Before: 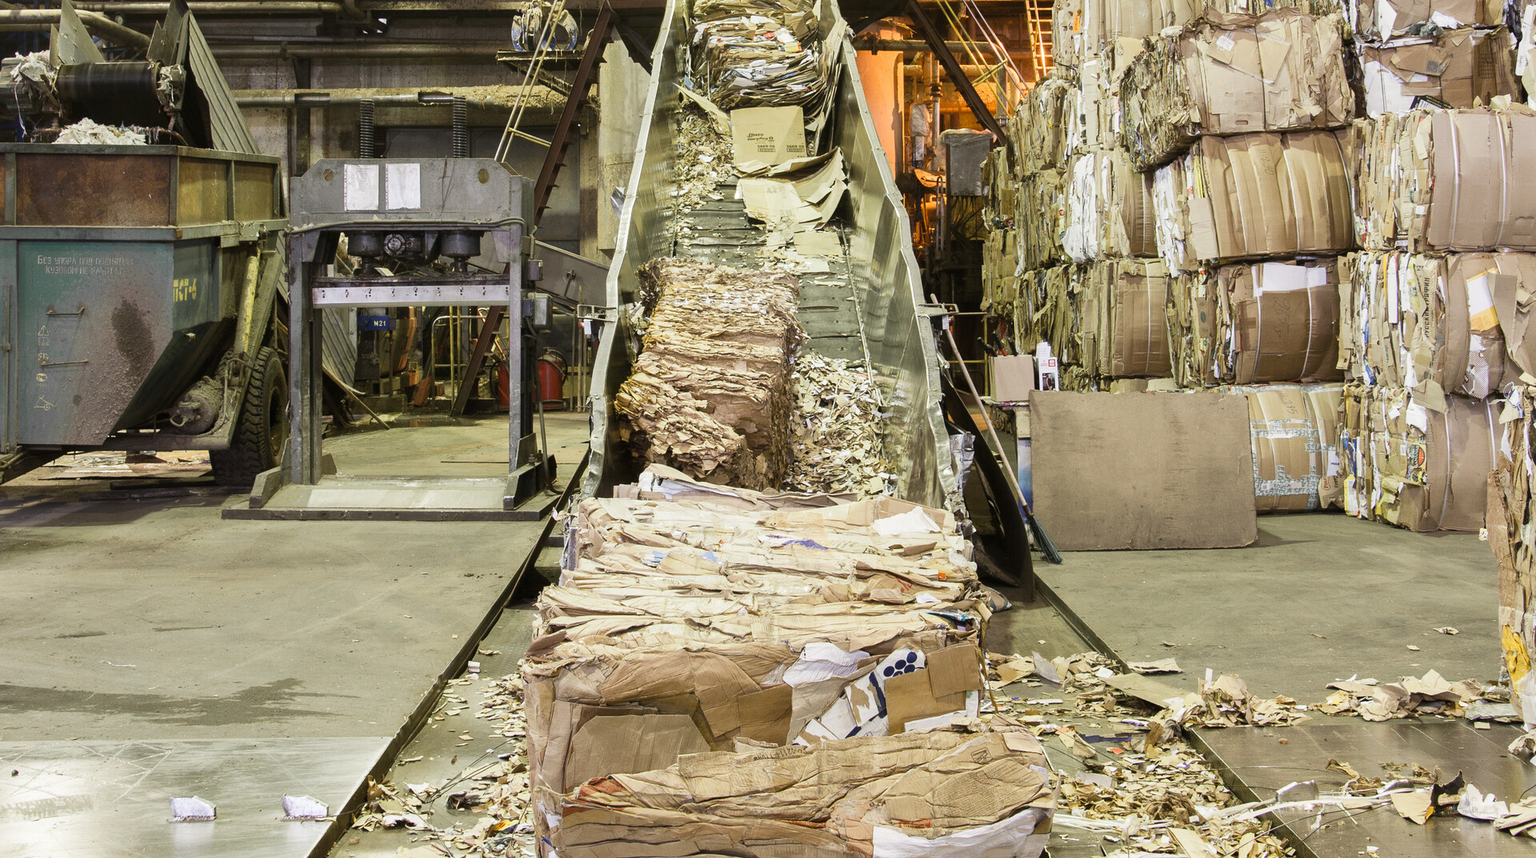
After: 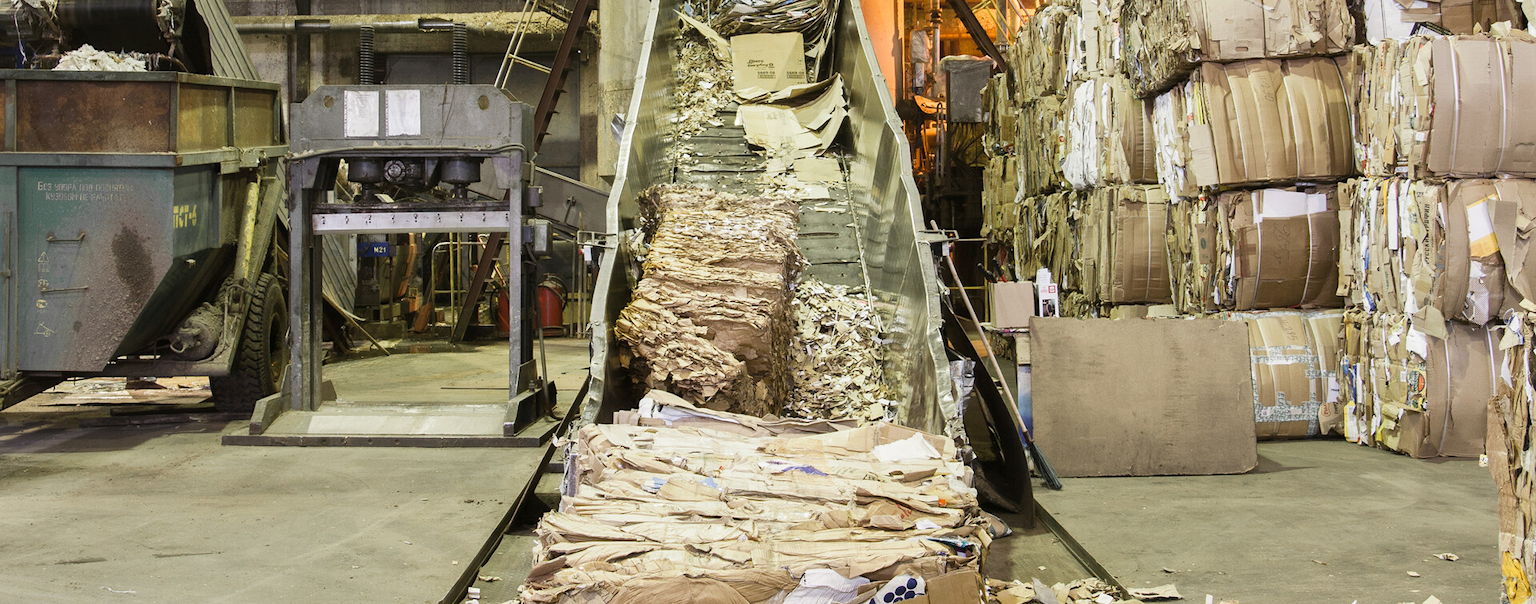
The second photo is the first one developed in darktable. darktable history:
crop and rotate: top 8.702%, bottom 20.747%
